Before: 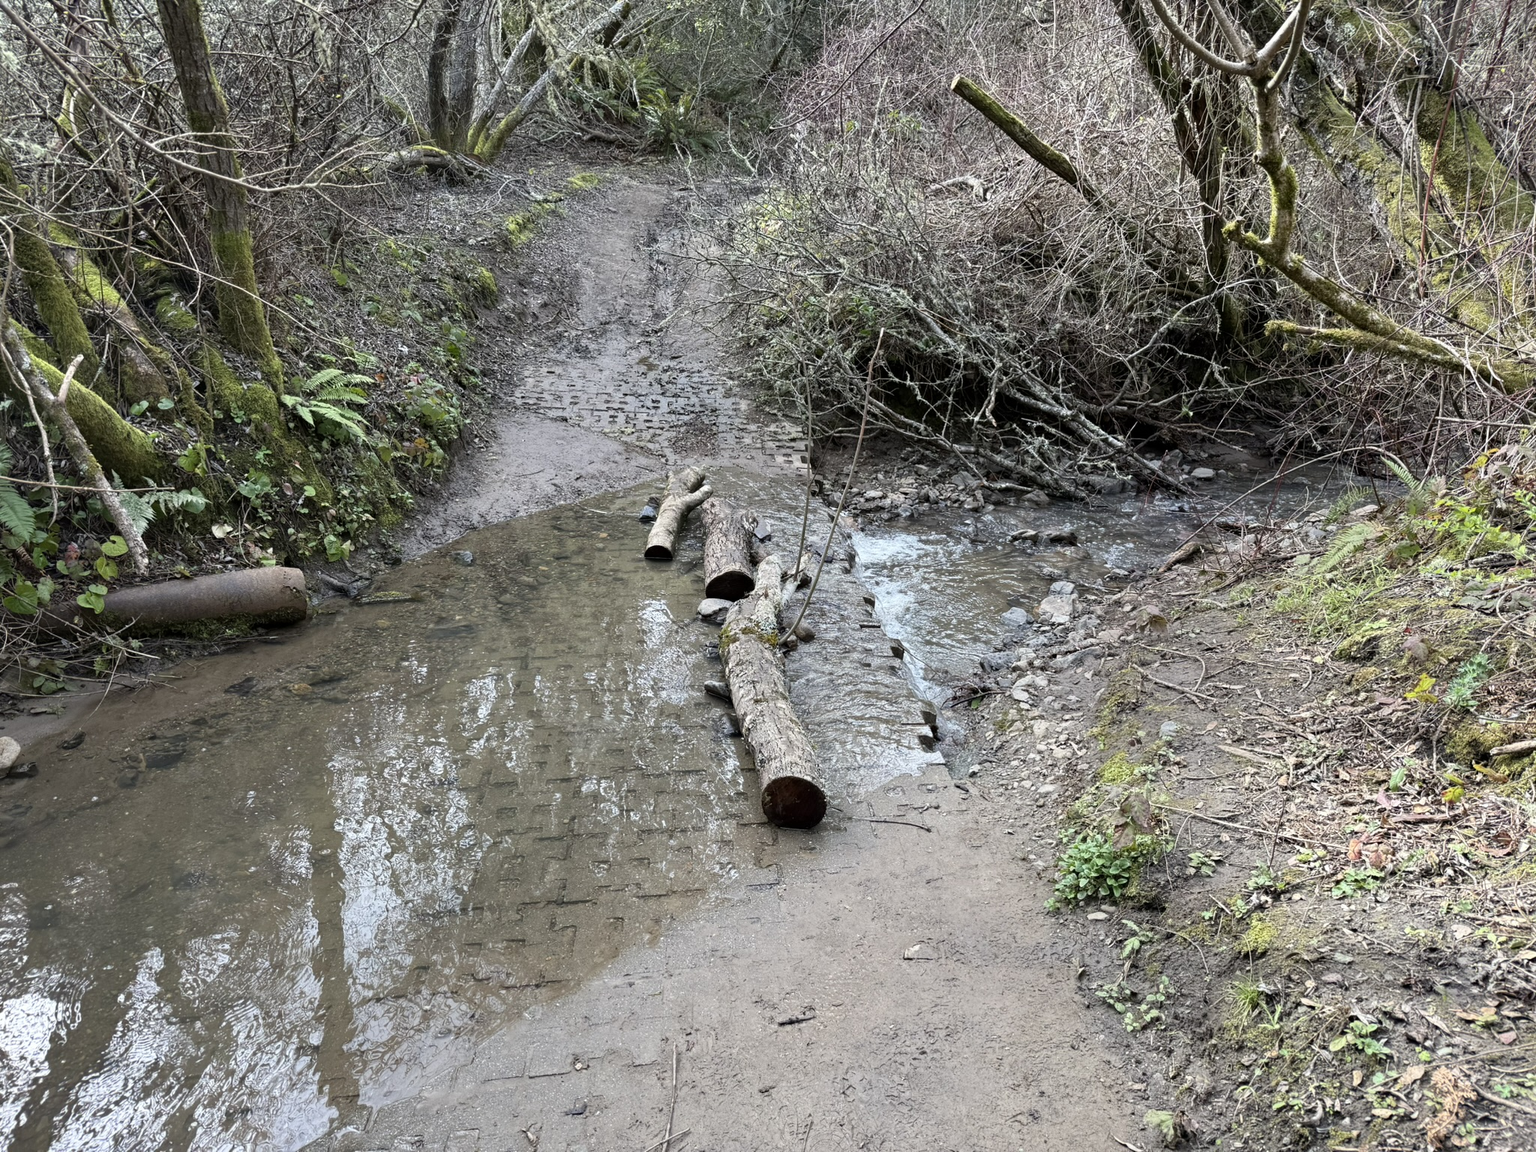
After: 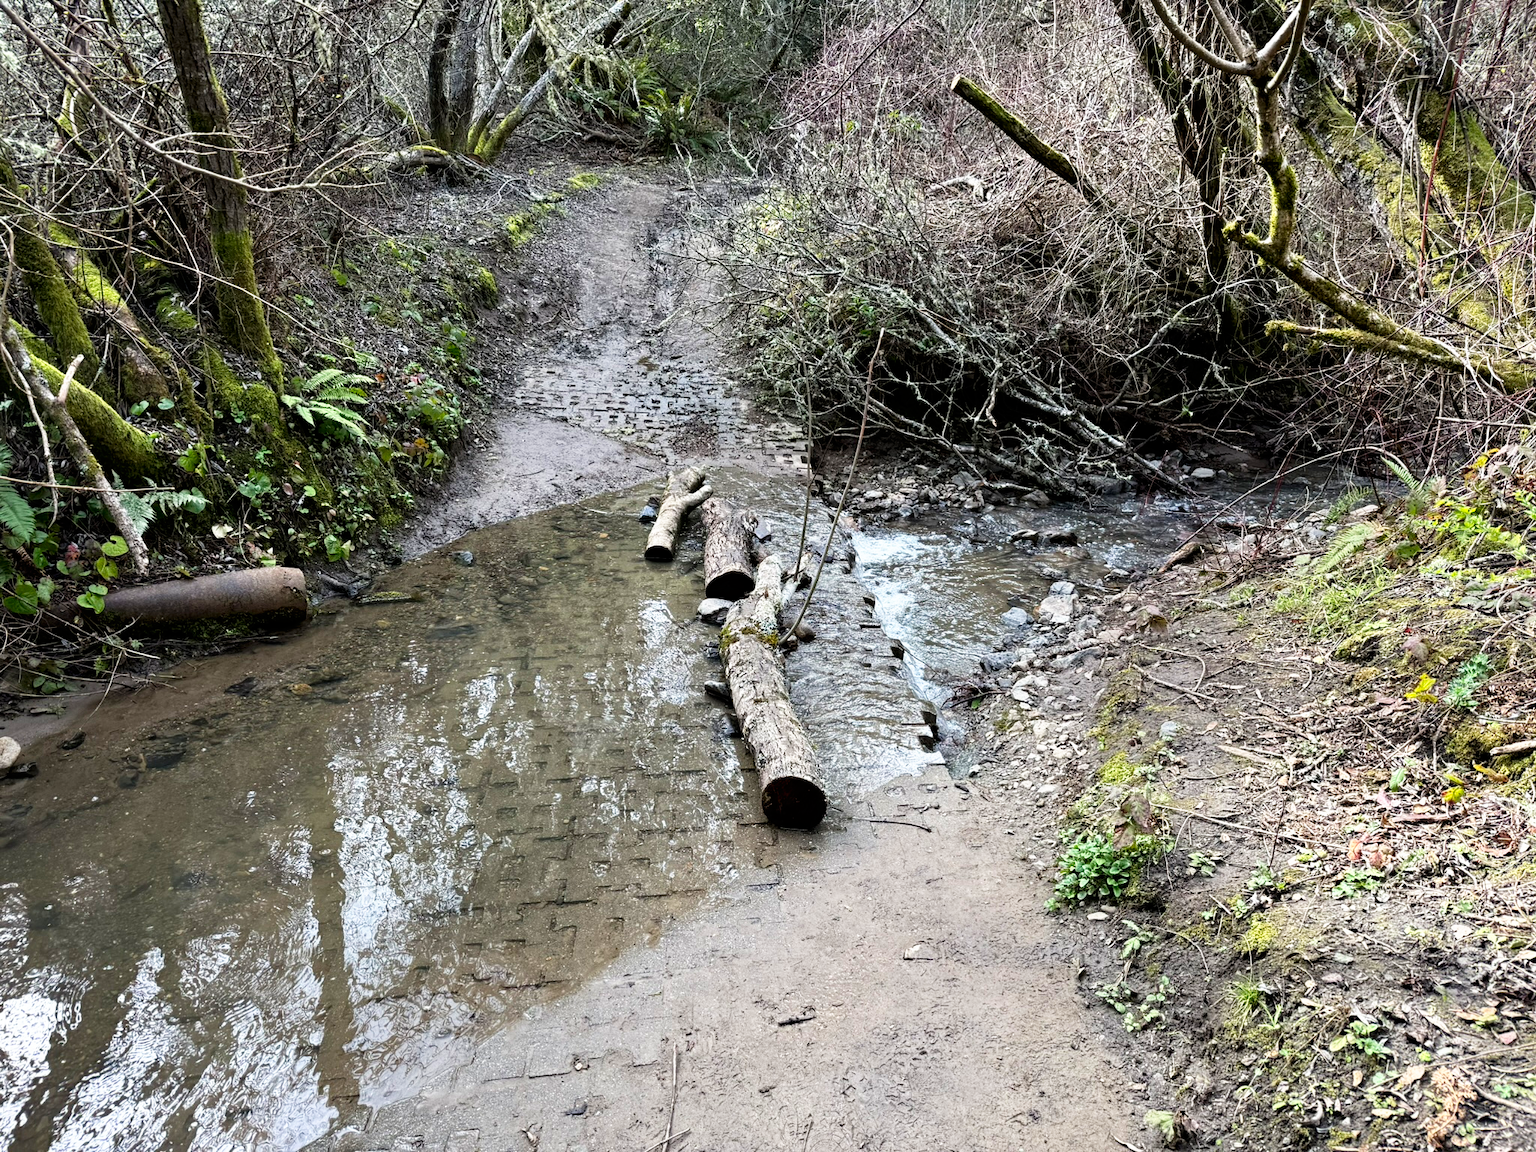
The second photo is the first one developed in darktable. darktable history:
tone curve: curves: ch0 [(0, 0) (0.003, 0) (0.011, 0.001) (0.025, 0.002) (0.044, 0.004) (0.069, 0.006) (0.1, 0.009) (0.136, 0.03) (0.177, 0.076) (0.224, 0.13) (0.277, 0.202) (0.335, 0.28) (0.399, 0.367) (0.468, 0.46) (0.543, 0.562) (0.623, 0.67) (0.709, 0.787) (0.801, 0.889) (0.898, 0.972) (1, 1)], preserve colors none
